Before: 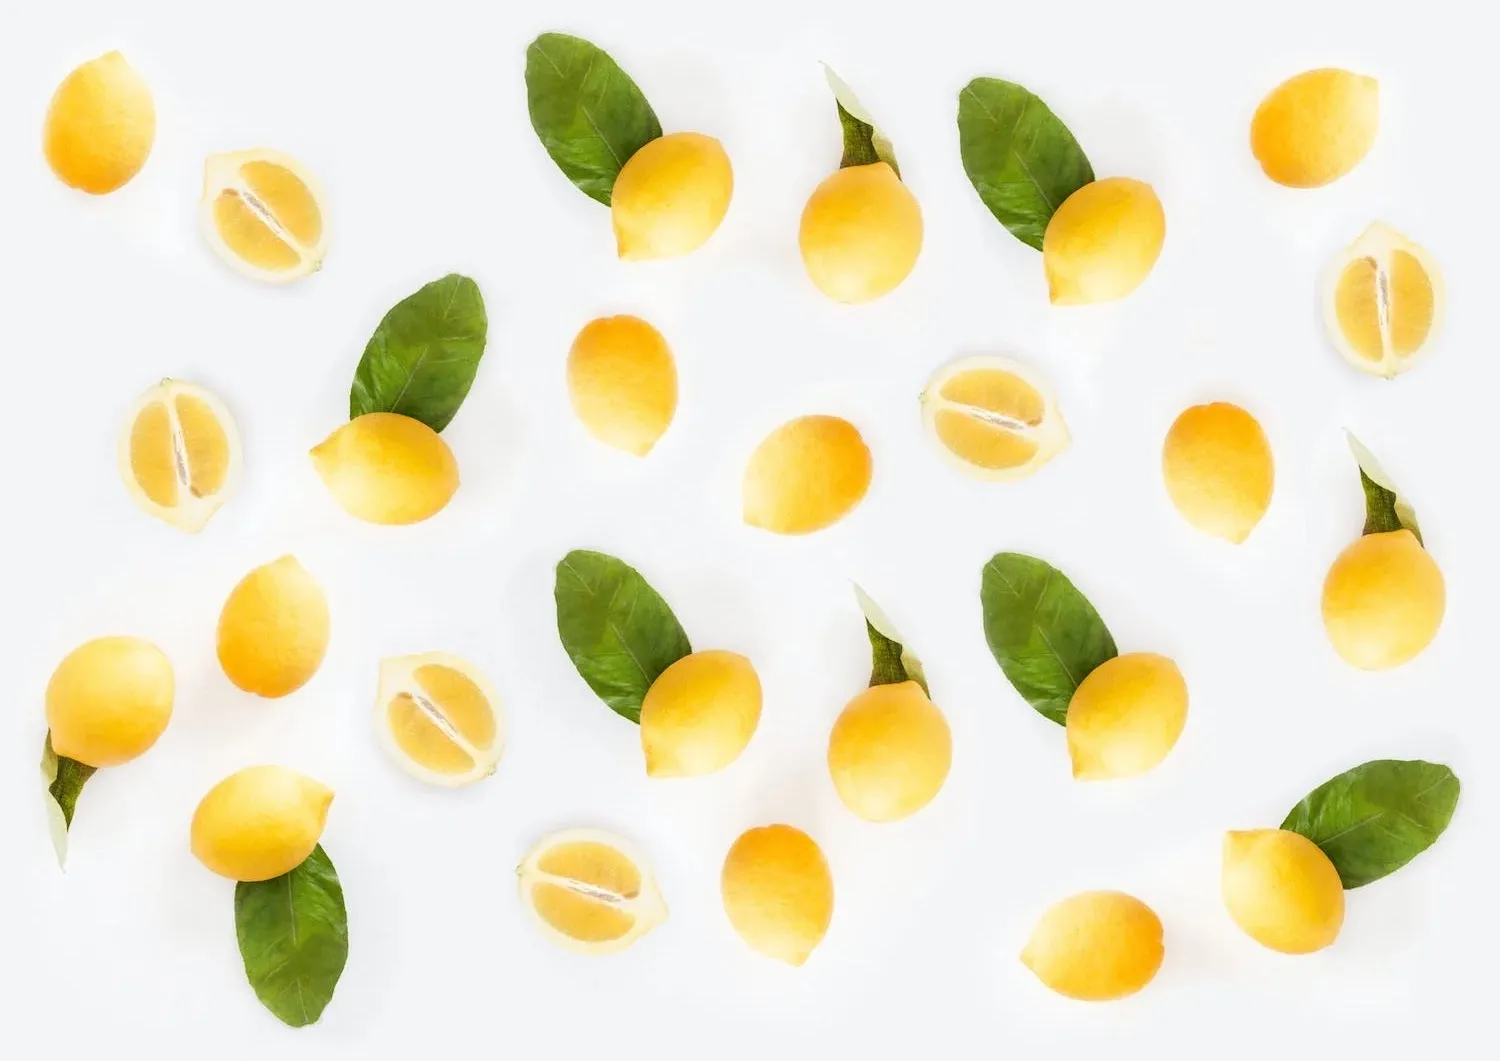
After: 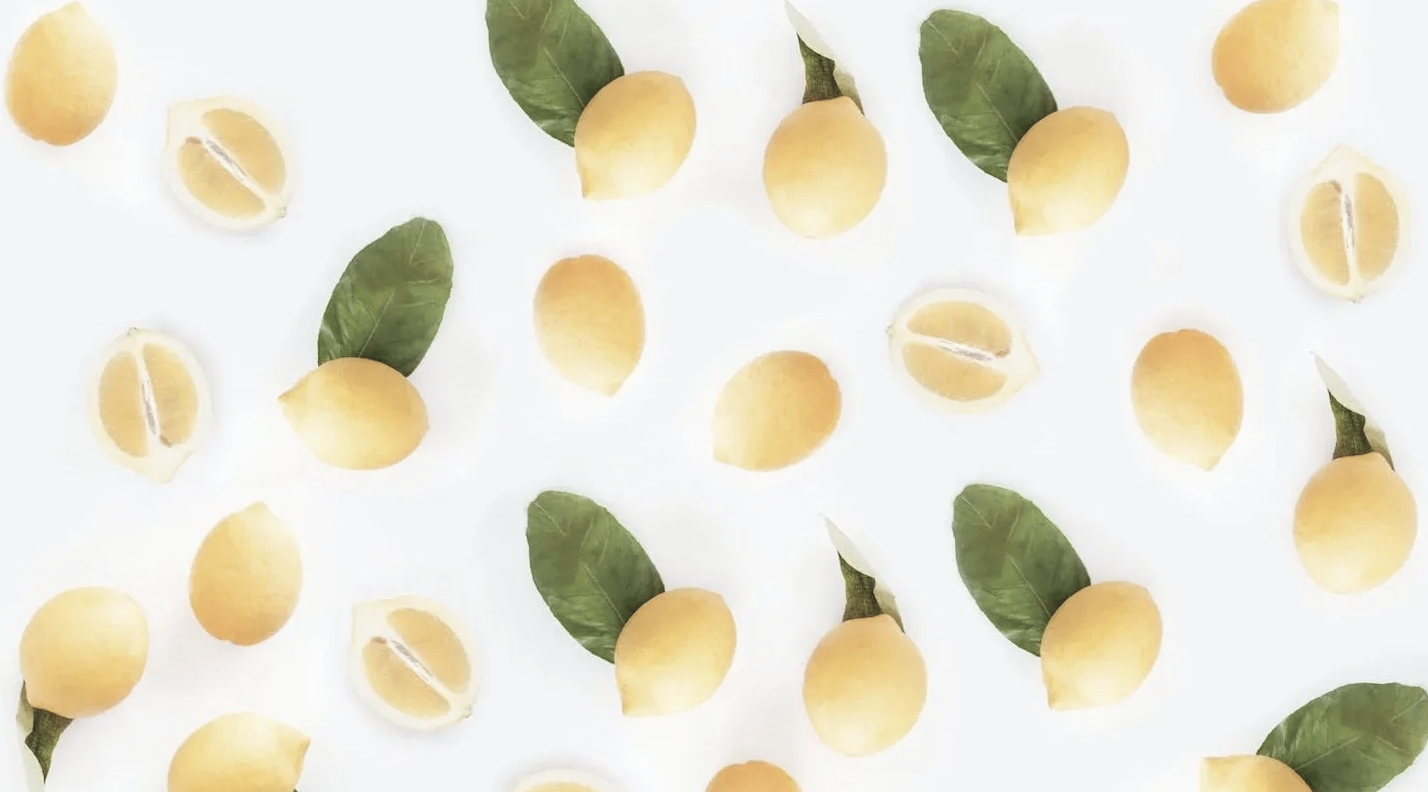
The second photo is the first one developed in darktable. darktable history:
rotate and perspective: rotation -1.24°, automatic cropping off
color zones: curves: ch1 [(0, 0.292) (0.001, 0.292) (0.2, 0.264) (0.4, 0.248) (0.6, 0.248) (0.8, 0.264) (0.999, 0.292) (1, 0.292)]
crop: left 2.737%, top 7.287%, right 3.421%, bottom 20.179%
tone equalizer: on, module defaults
